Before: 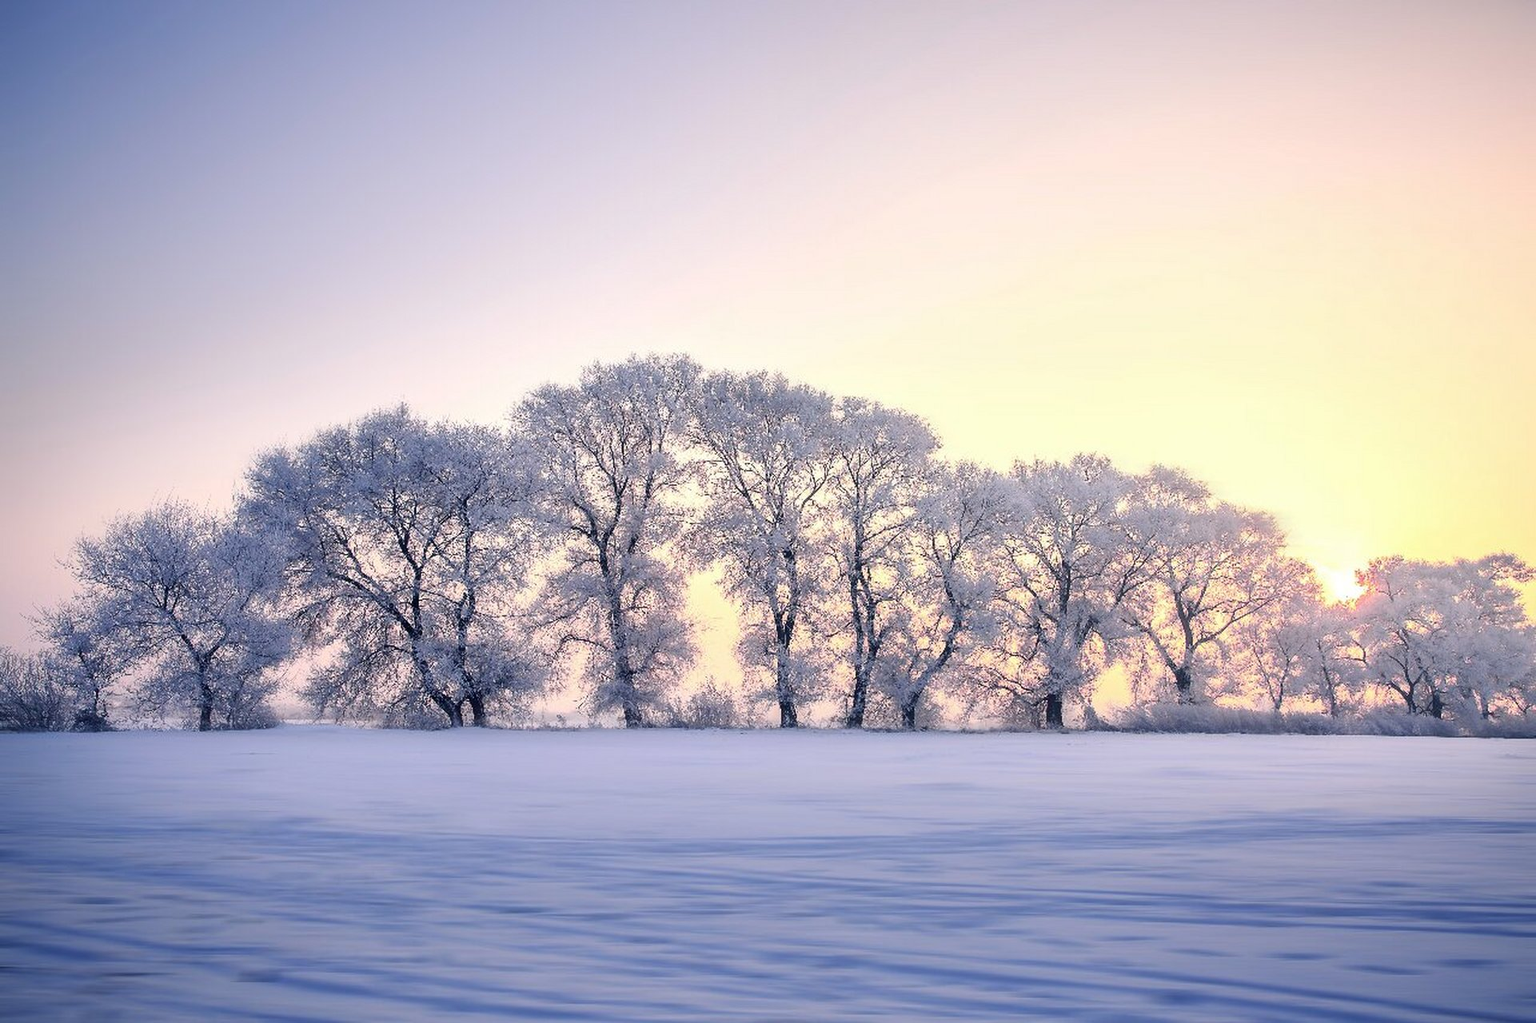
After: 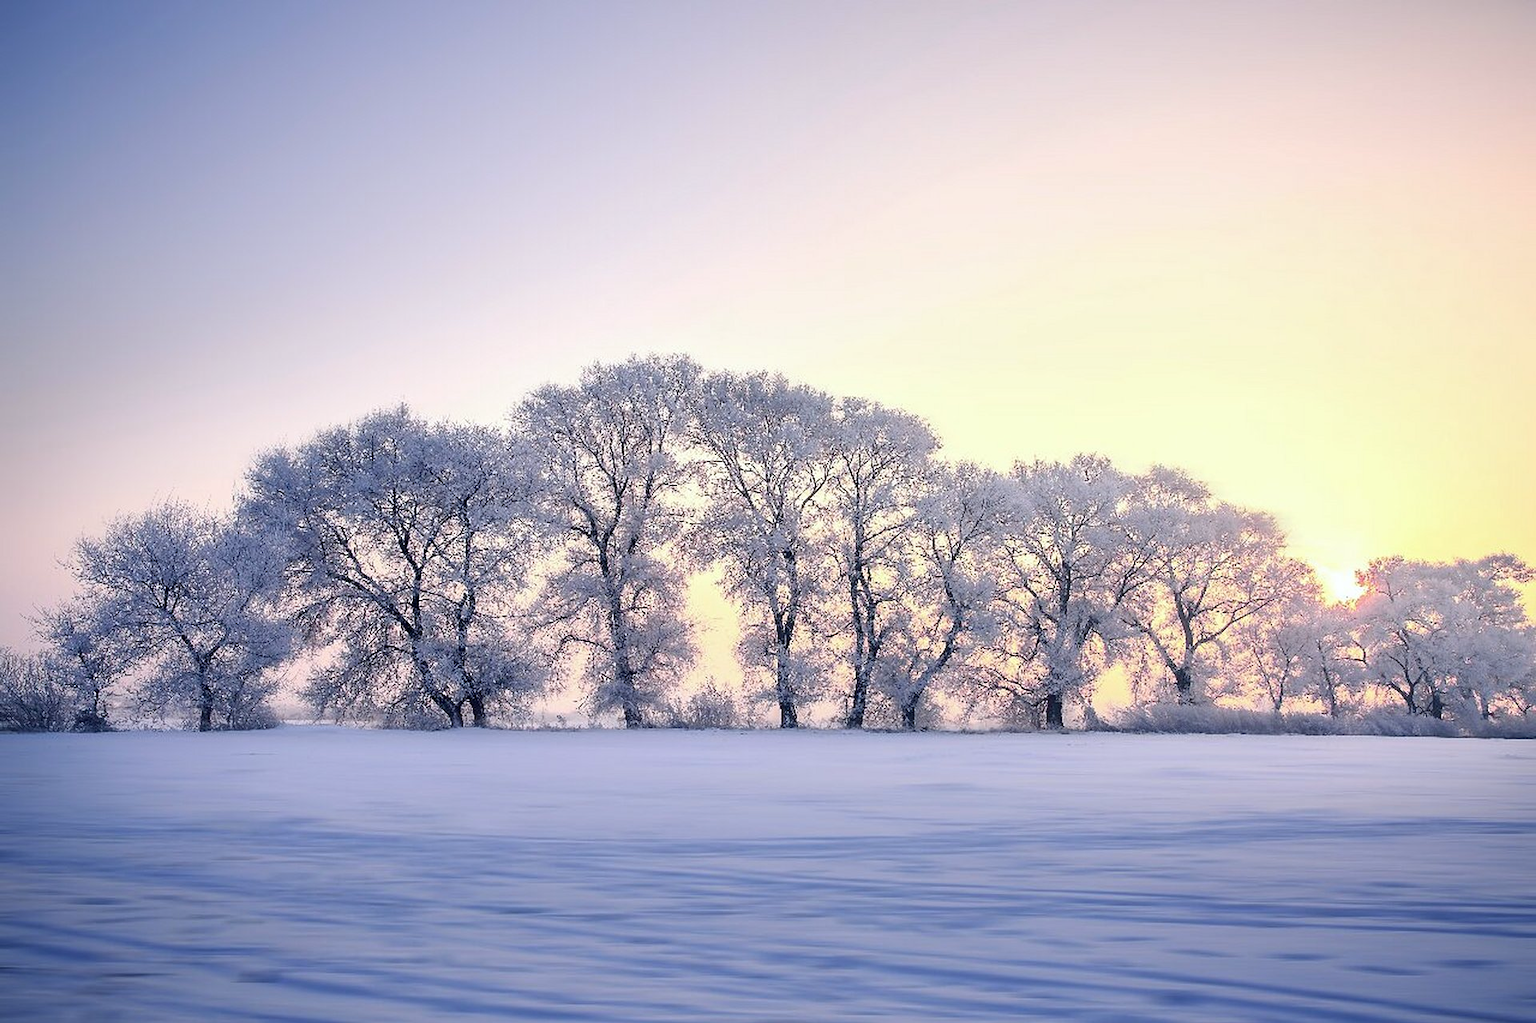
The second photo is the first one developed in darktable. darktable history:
sharpen: amount 0.2
white balance: red 0.986, blue 1.01
